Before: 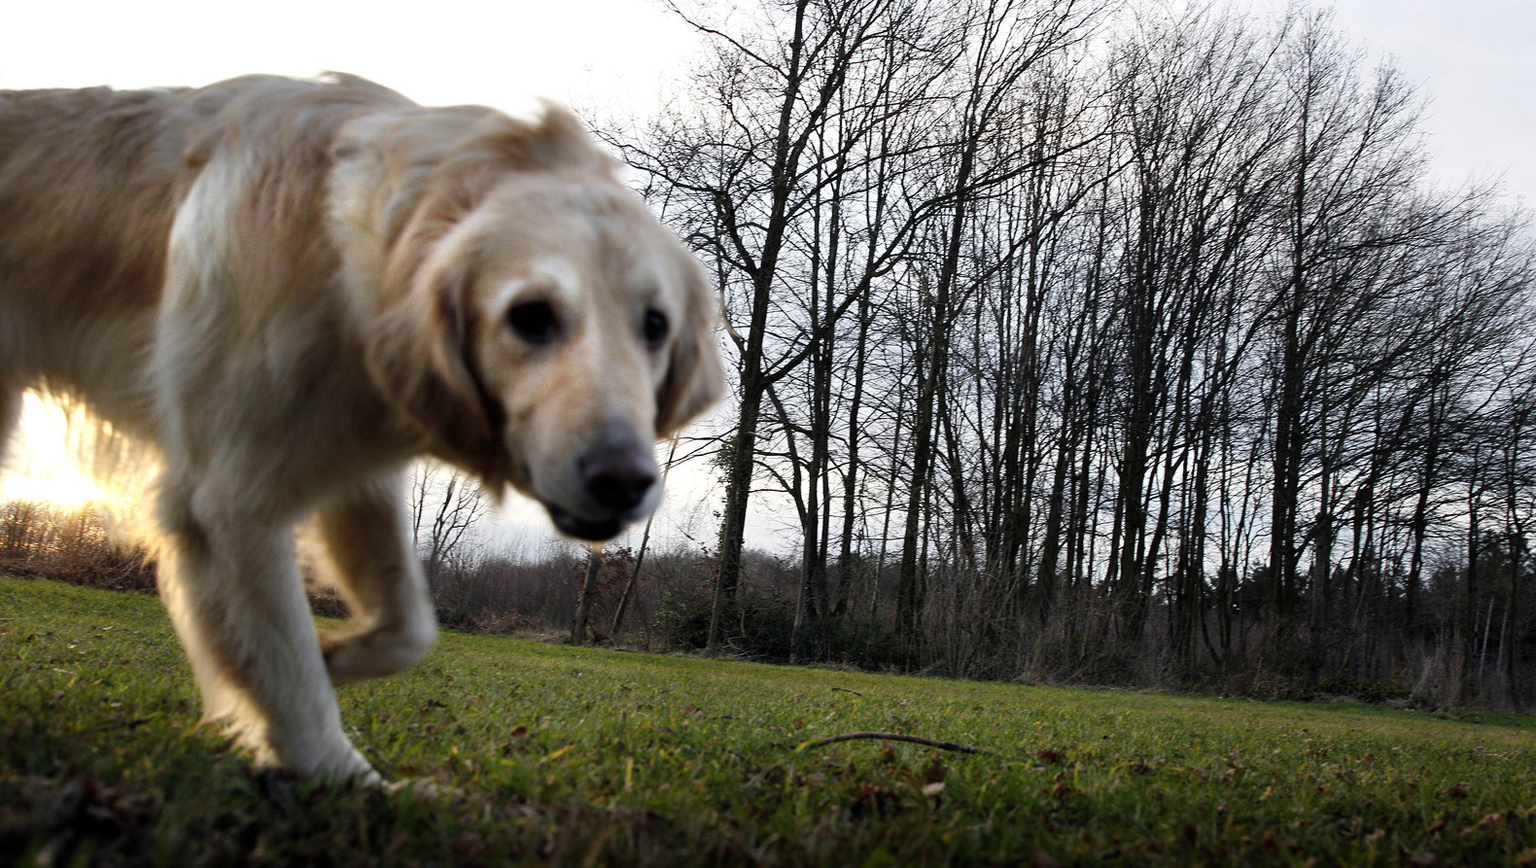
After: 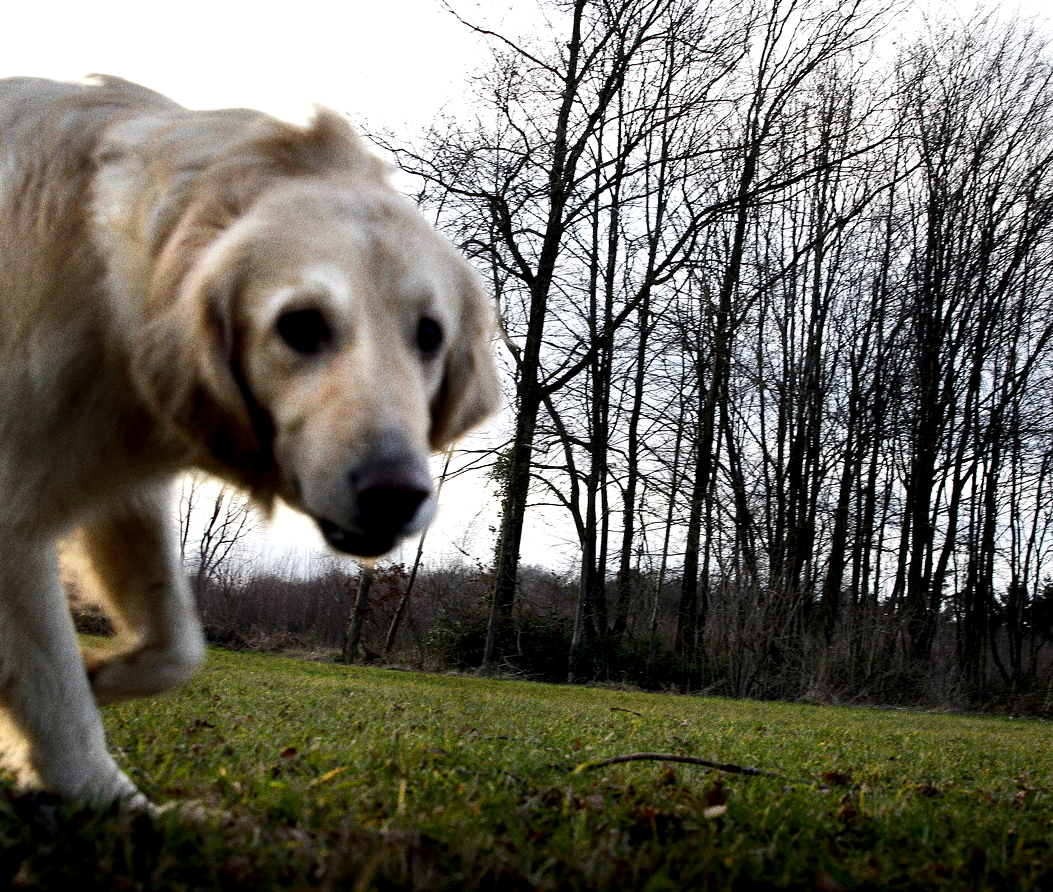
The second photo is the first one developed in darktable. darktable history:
crop and rotate: left 15.546%, right 17.787%
exposure: black level correction 0.007, compensate highlight preservation false
grain: coarseness 0.09 ISO, strength 40%
tone equalizer: -8 EV -0.417 EV, -7 EV -0.389 EV, -6 EV -0.333 EV, -5 EV -0.222 EV, -3 EV 0.222 EV, -2 EV 0.333 EV, -1 EV 0.389 EV, +0 EV 0.417 EV, edges refinement/feathering 500, mask exposure compensation -1.57 EV, preserve details no
